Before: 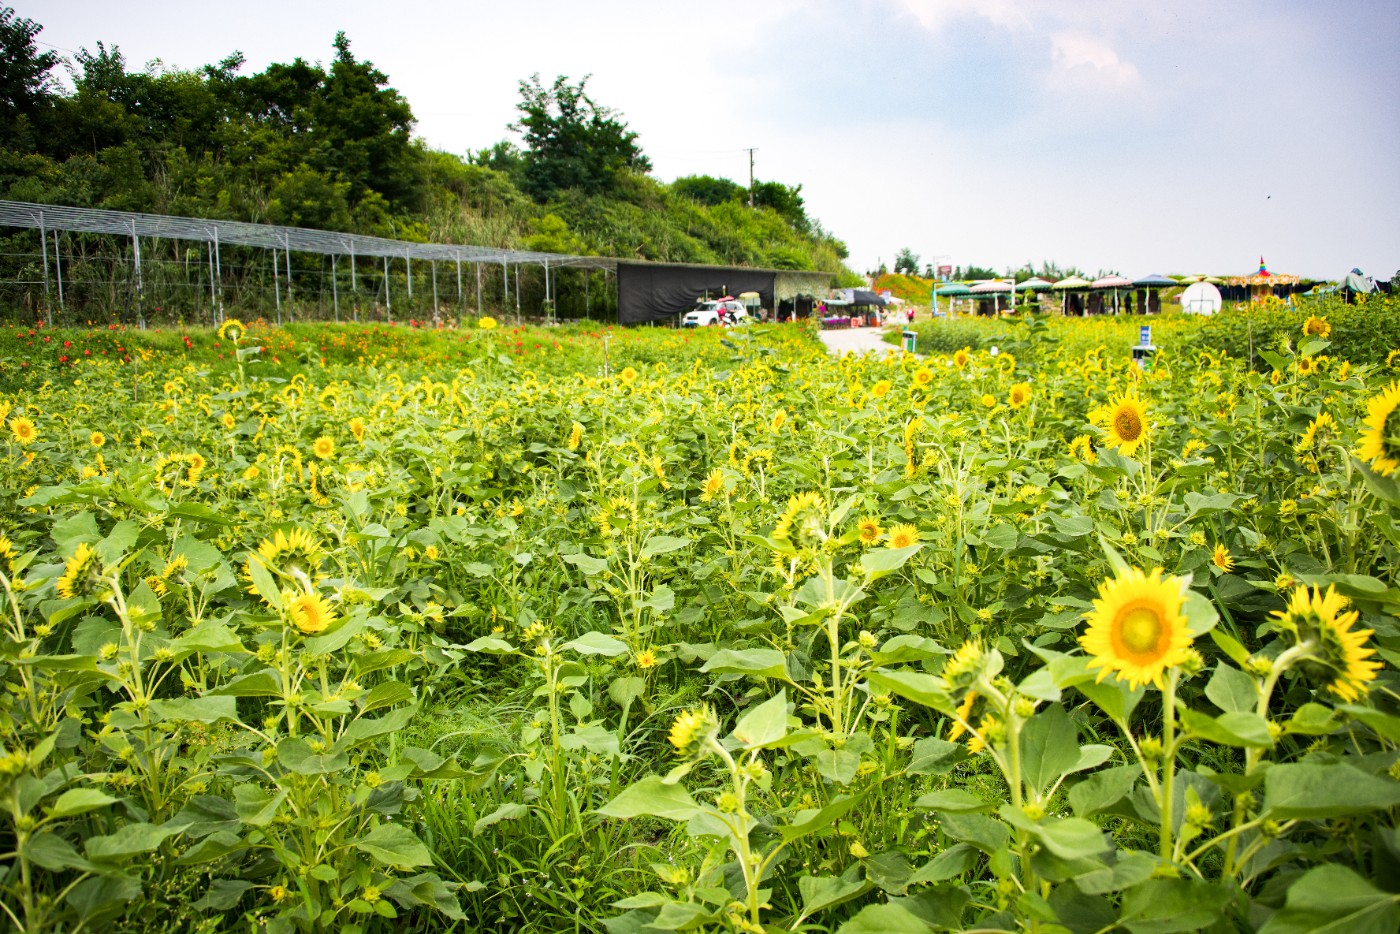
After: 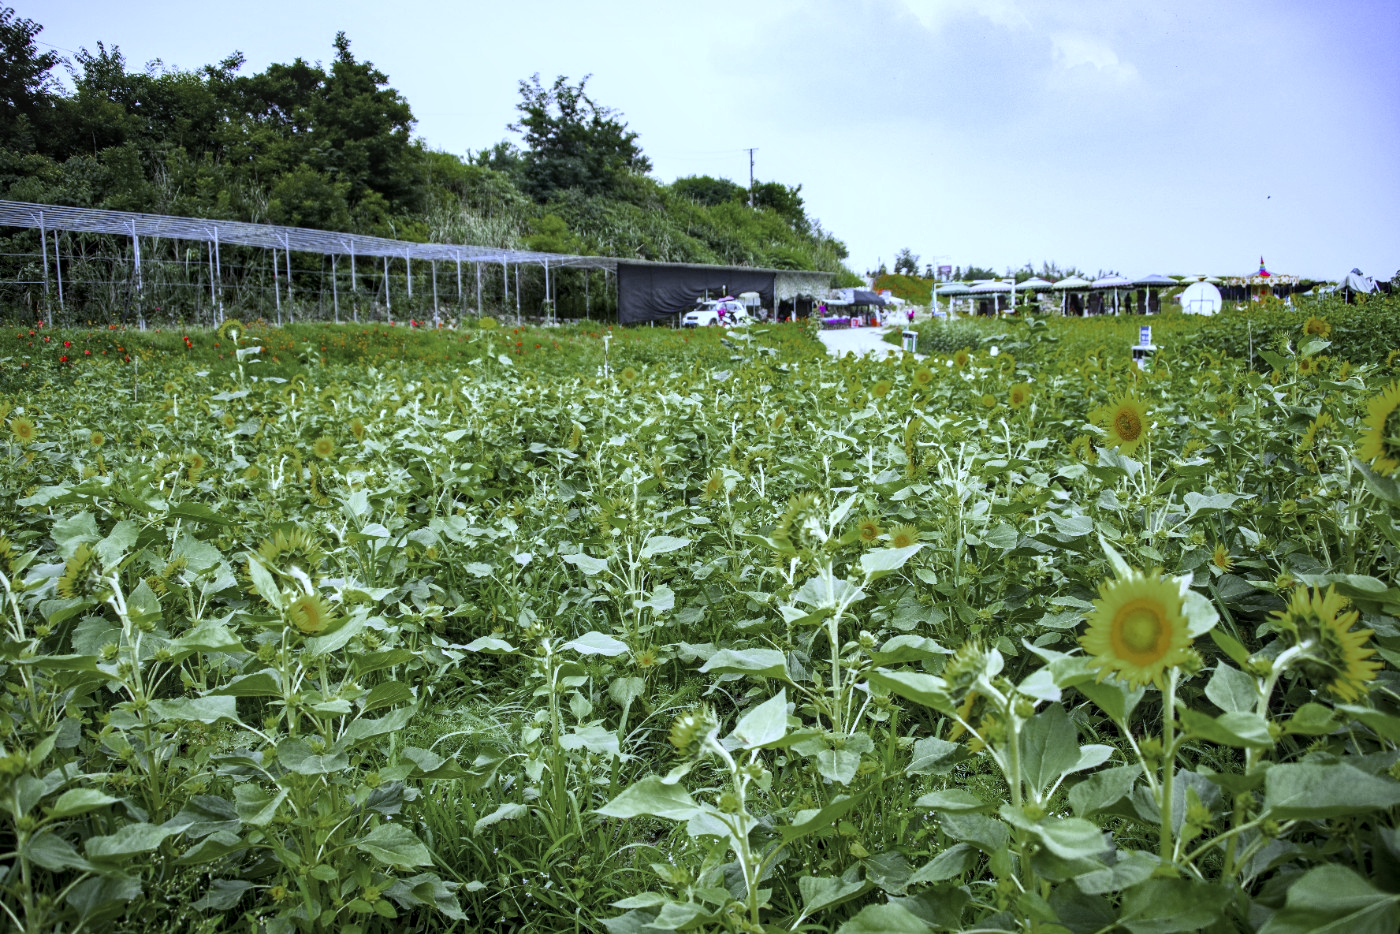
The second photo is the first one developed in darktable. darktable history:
rotate and perspective: automatic cropping original format, crop left 0, crop top 0
local contrast: on, module defaults
white balance: red 0.766, blue 1.537
color zones: curves: ch0 [(0, 0.48) (0.209, 0.398) (0.305, 0.332) (0.429, 0.493) (0.571, 0.5) (0.714, 0.5) (0.857, 0.5) (1, 0.48)]; ch1 [(0, 0.736) (0.143, 0.625) (0.225, 0.371) (0.429, 0.256) (0.571, 0.241) (0.714, 0.213) (0.857, 0.48) (1, 0.736)]; ch2 [(0, 0.448) (0.143, 0.498) (0.286, 0.5) (0.429, 0.5) (0.571, 0.5) (0.714, 0.5) (0.857, 0.5) (1, 0.448)]
